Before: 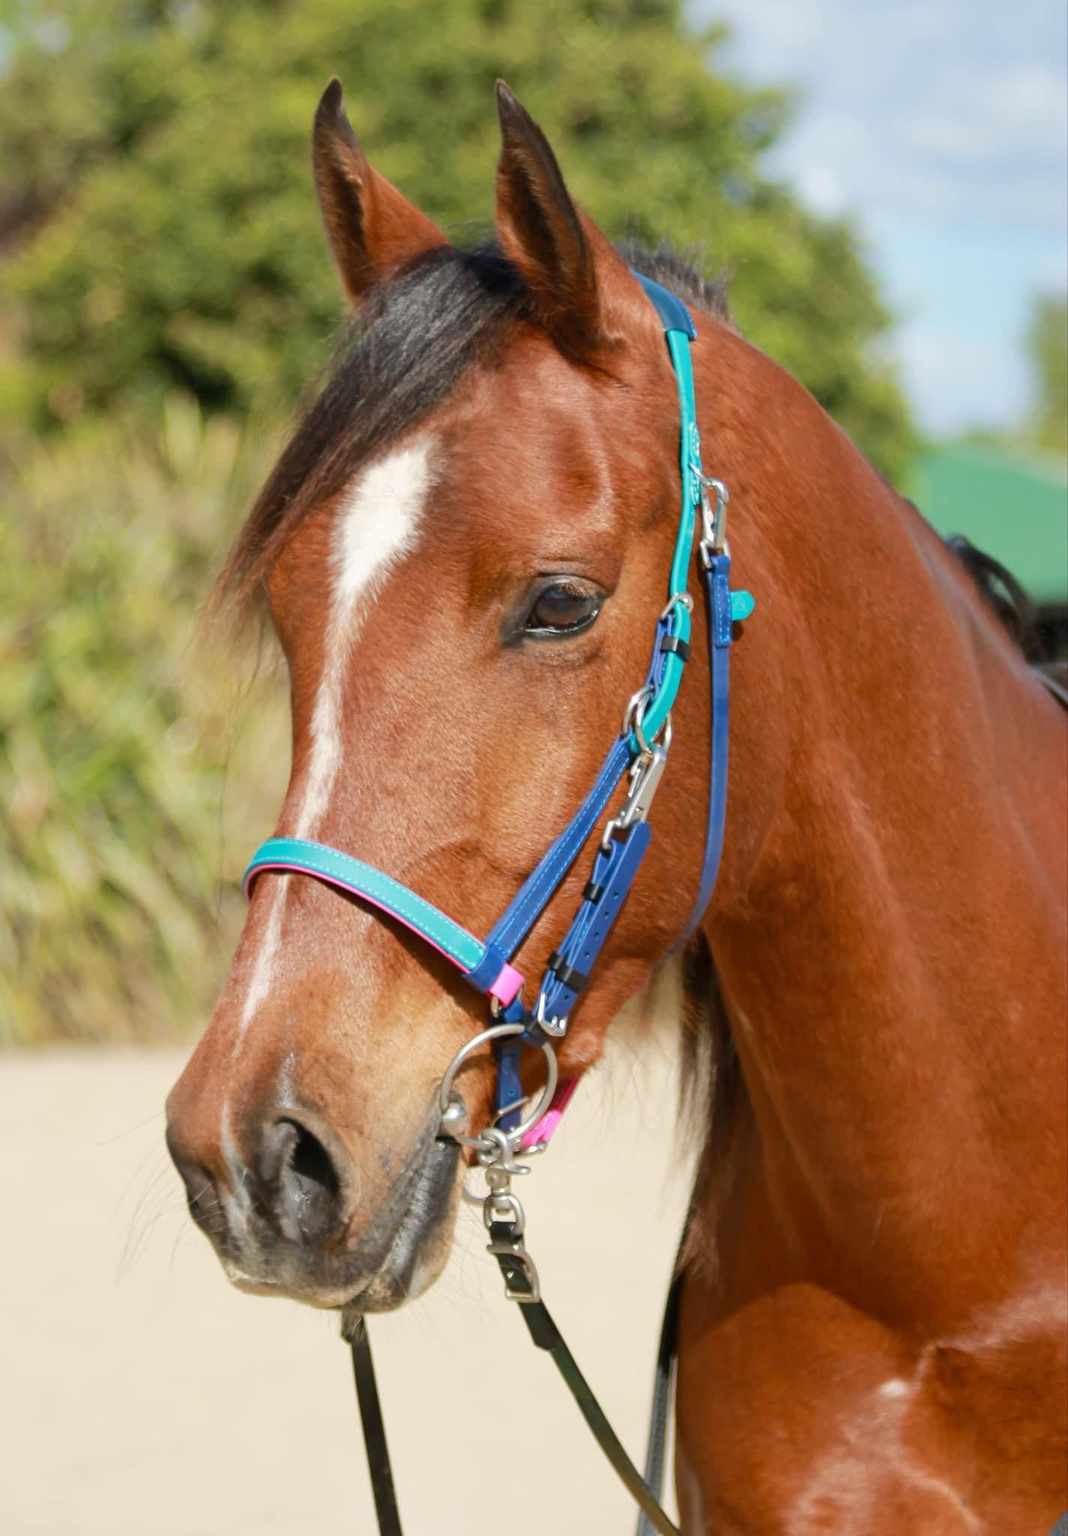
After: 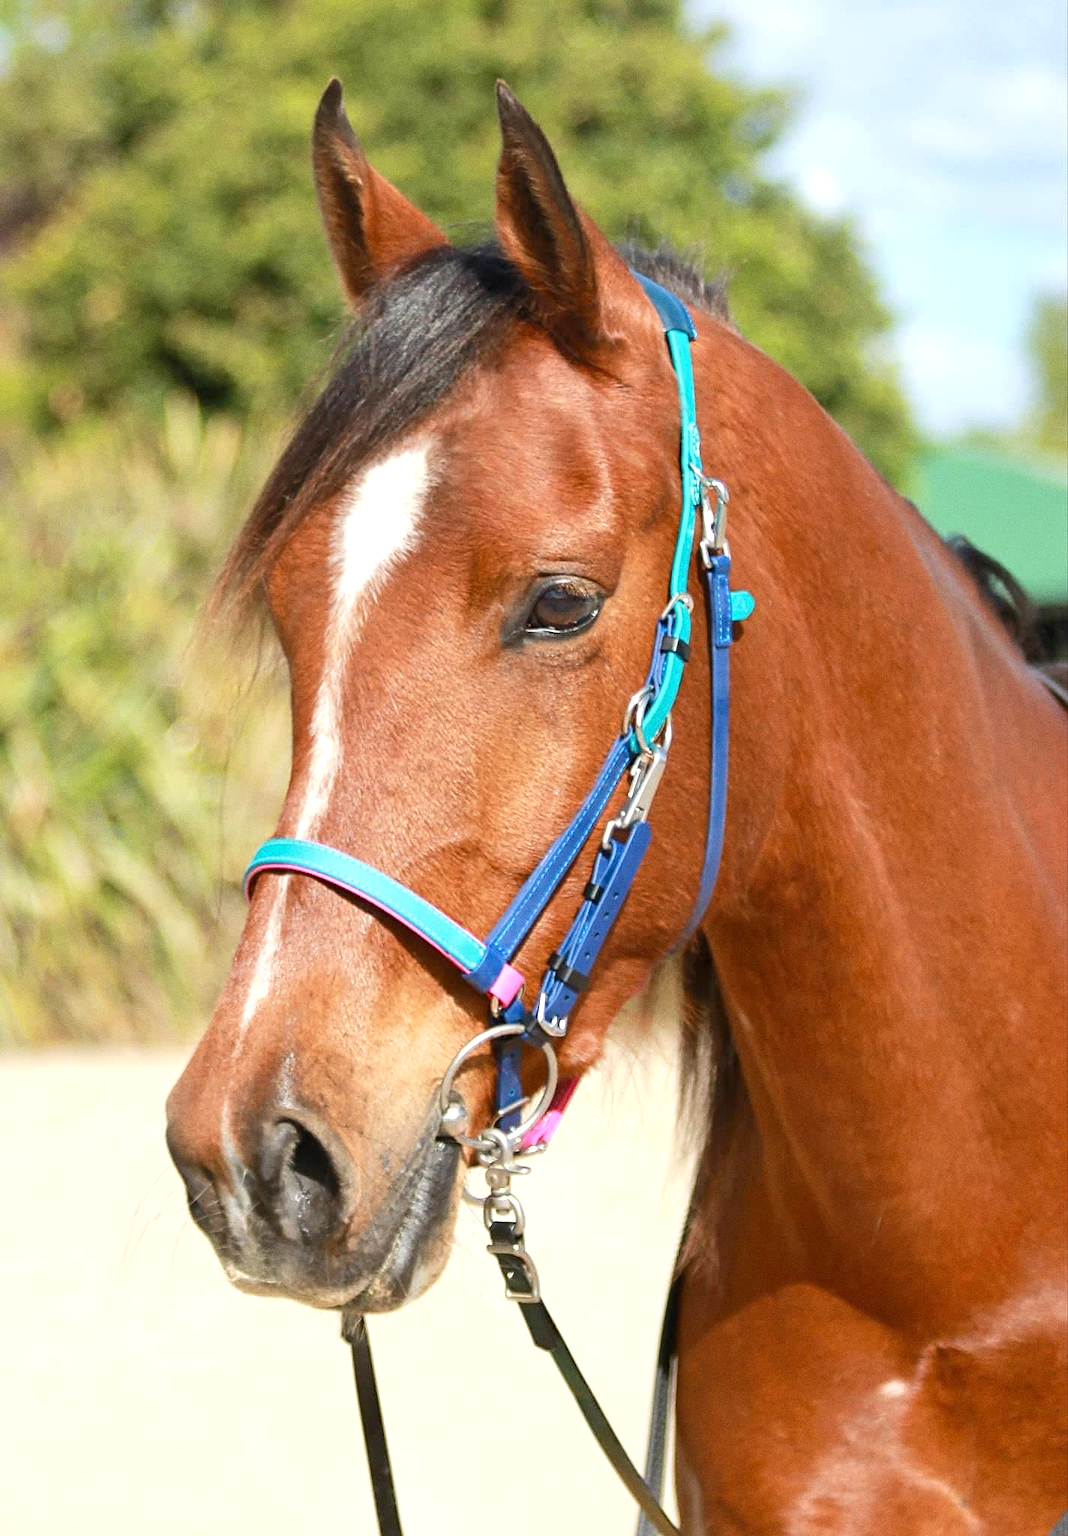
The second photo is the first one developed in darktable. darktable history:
exposure: black level correction 0, exposure 0.5 EV, compensate highlight preservation false
grain: coarseness 0.09 ISO
sharpen: on, module defaults
